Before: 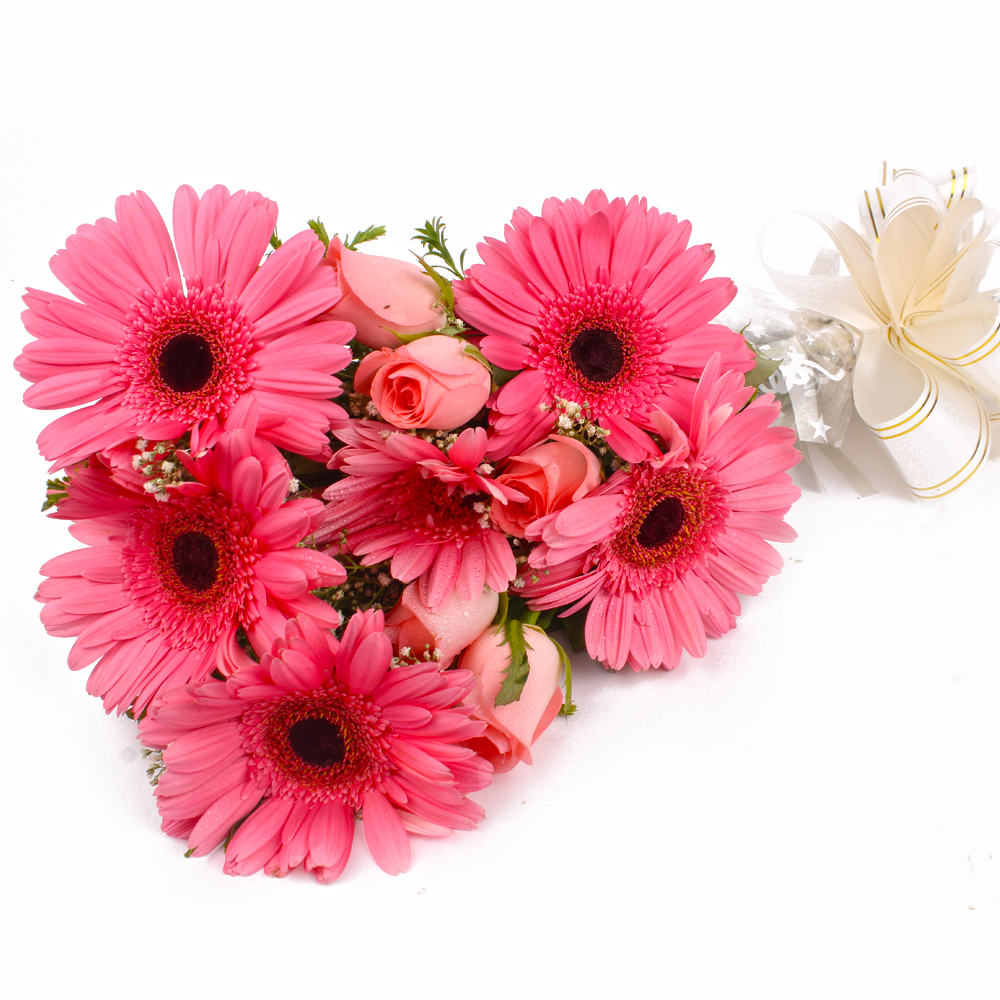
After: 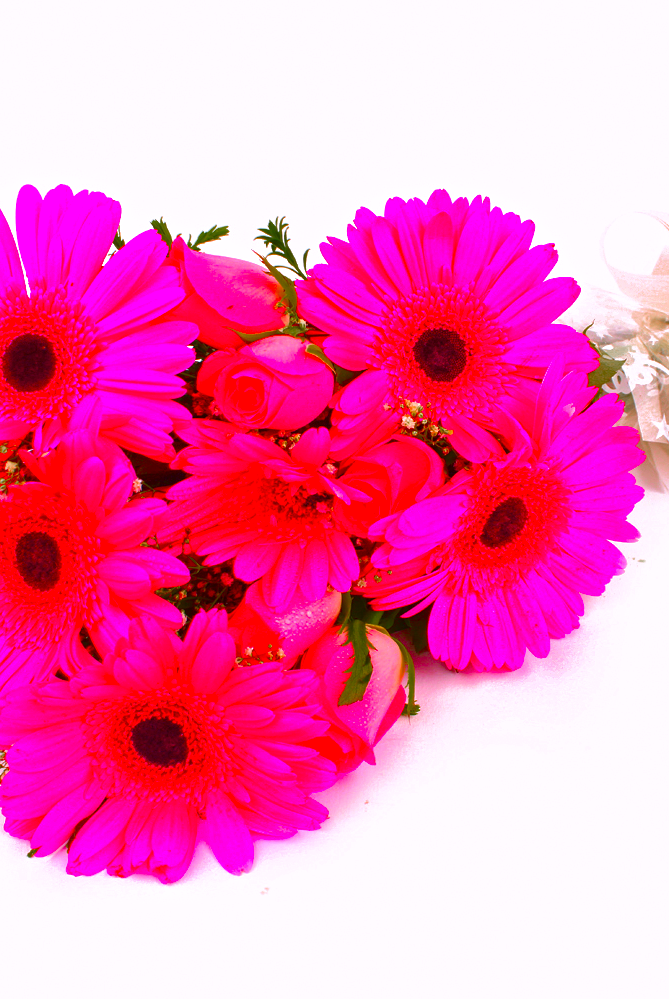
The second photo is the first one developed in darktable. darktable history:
color correction: highlights a* 1.59, highlights b* -1.77, saturation 2.46
color zones: curves: ch0 [(0, 0.48) (0.209, 0.398) (0.305, 0.332) (0.429, 0.493) (0.571, 0.5) (0.714, 0.5) (0.857, 0.5) (1, 0.48)]; ch1 [(0, 0.736) (0.143, 0.625) (0.225, 0.371) (0.429, 0.256) (0.571, 0.241) (0.714, 0.213) (0.857, 0.48) (1, 0.736)]; ch2 [(0, 0.448) (0.143, 0.498) (0.286, 0.5) (0.429, 0.5) (0.571, 0.5) (0.714, 0.5) (0.857, 0.5) (1, 0.448)]
contrast equalizer: y [[0.5, 0.5, 0.5, 0.512, 0.552, 0.62], [0.5 ×6], [0.5 ×4, 0.504, 0.553], [0 ×6], [0 ×6]], mix 0.601
crop and rotate: left 15.722%, right 17.292%
